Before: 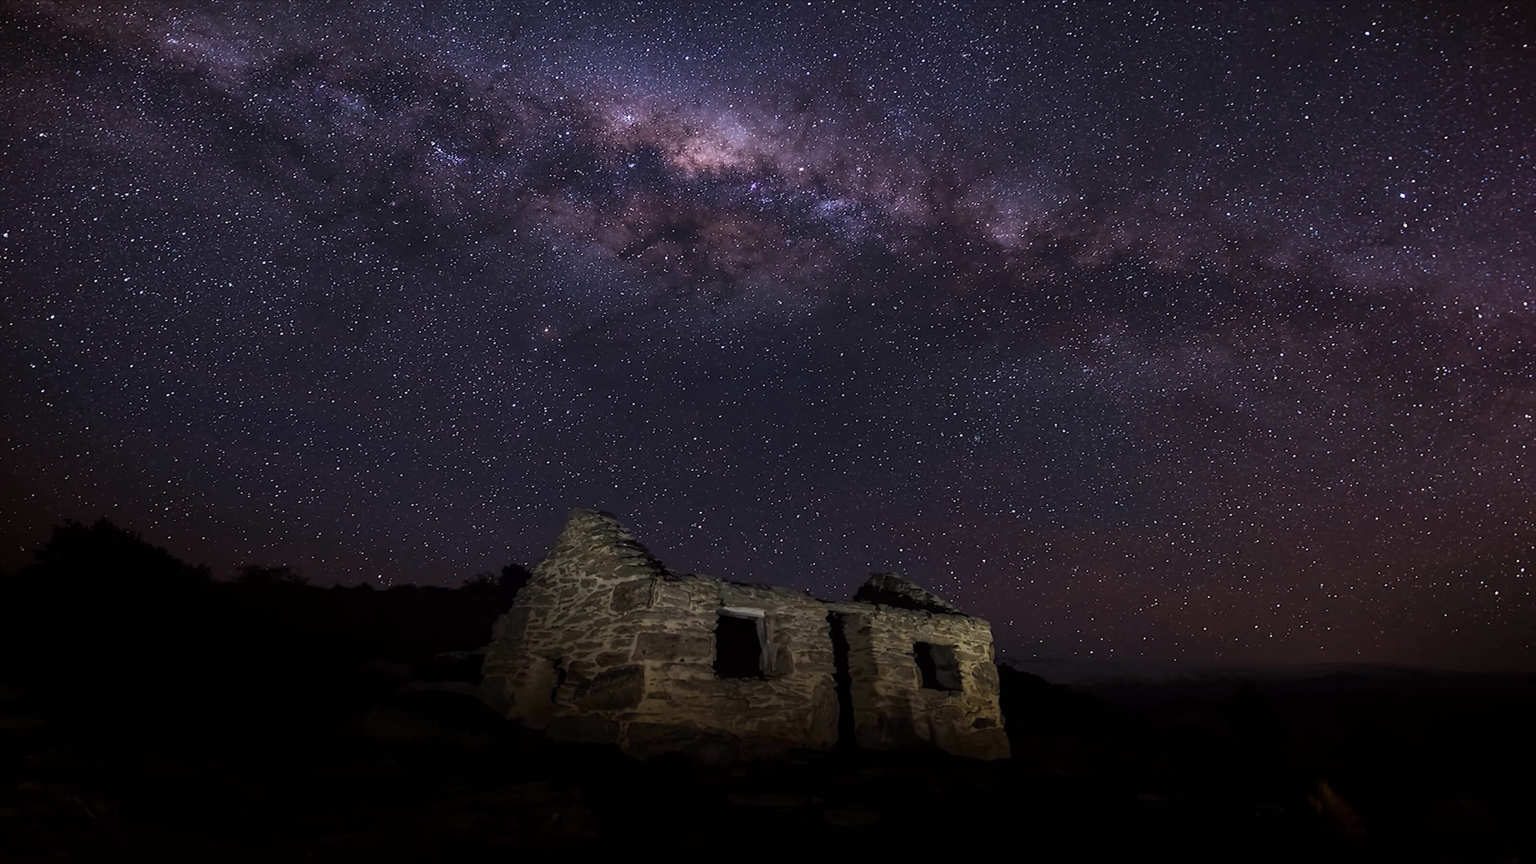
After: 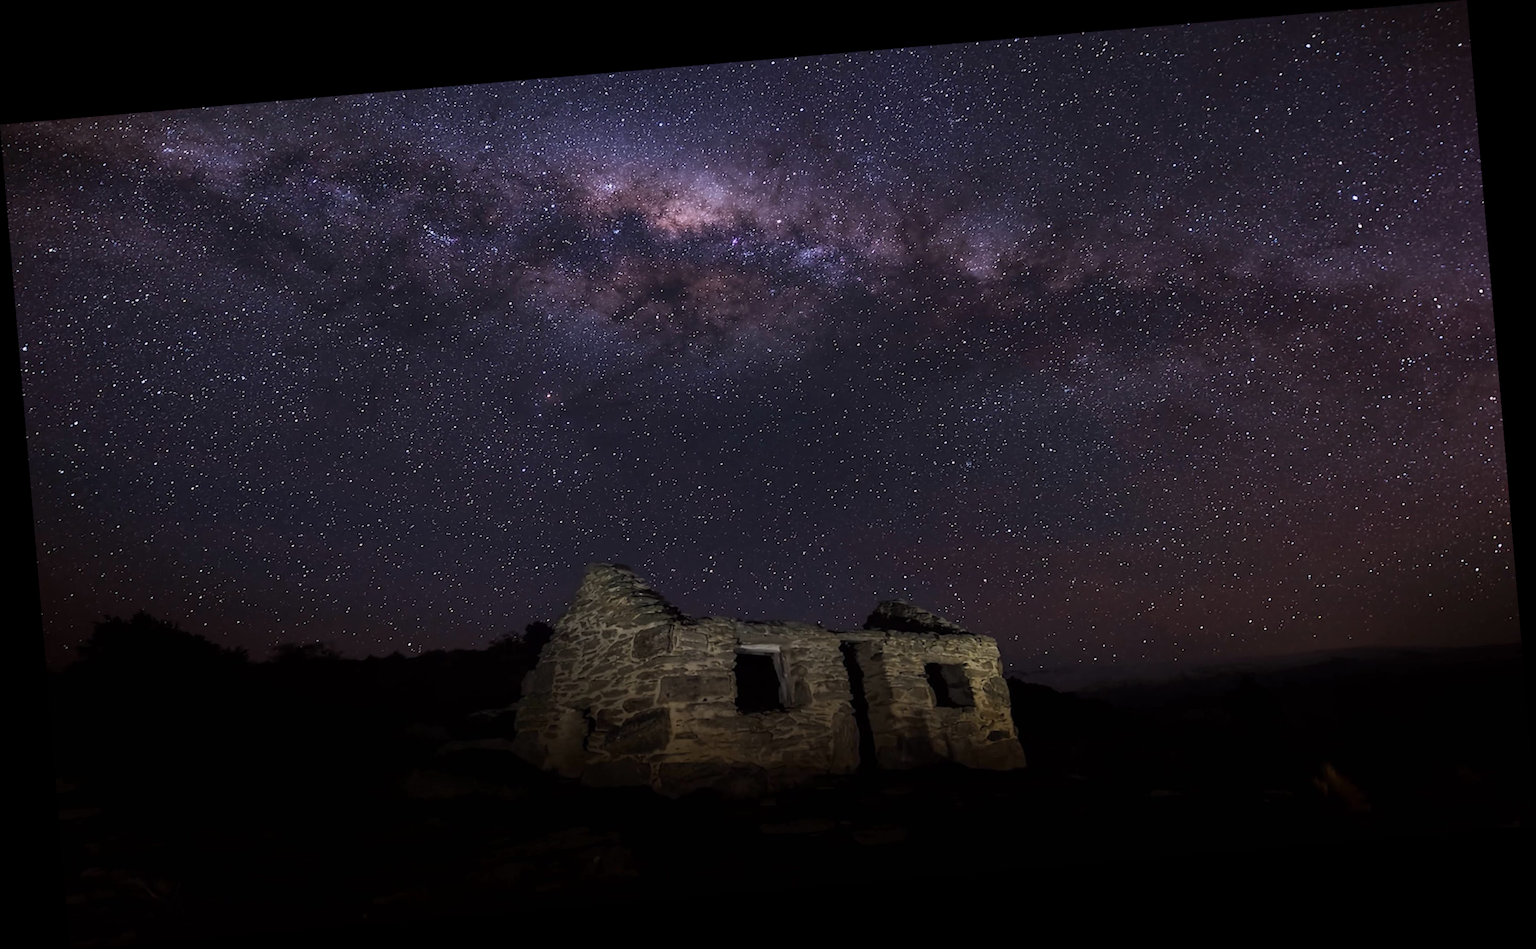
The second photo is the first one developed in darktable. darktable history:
tone equalizer: on, module defaults
rotate and perspective: rotation -4.86°, automatic cropping off
